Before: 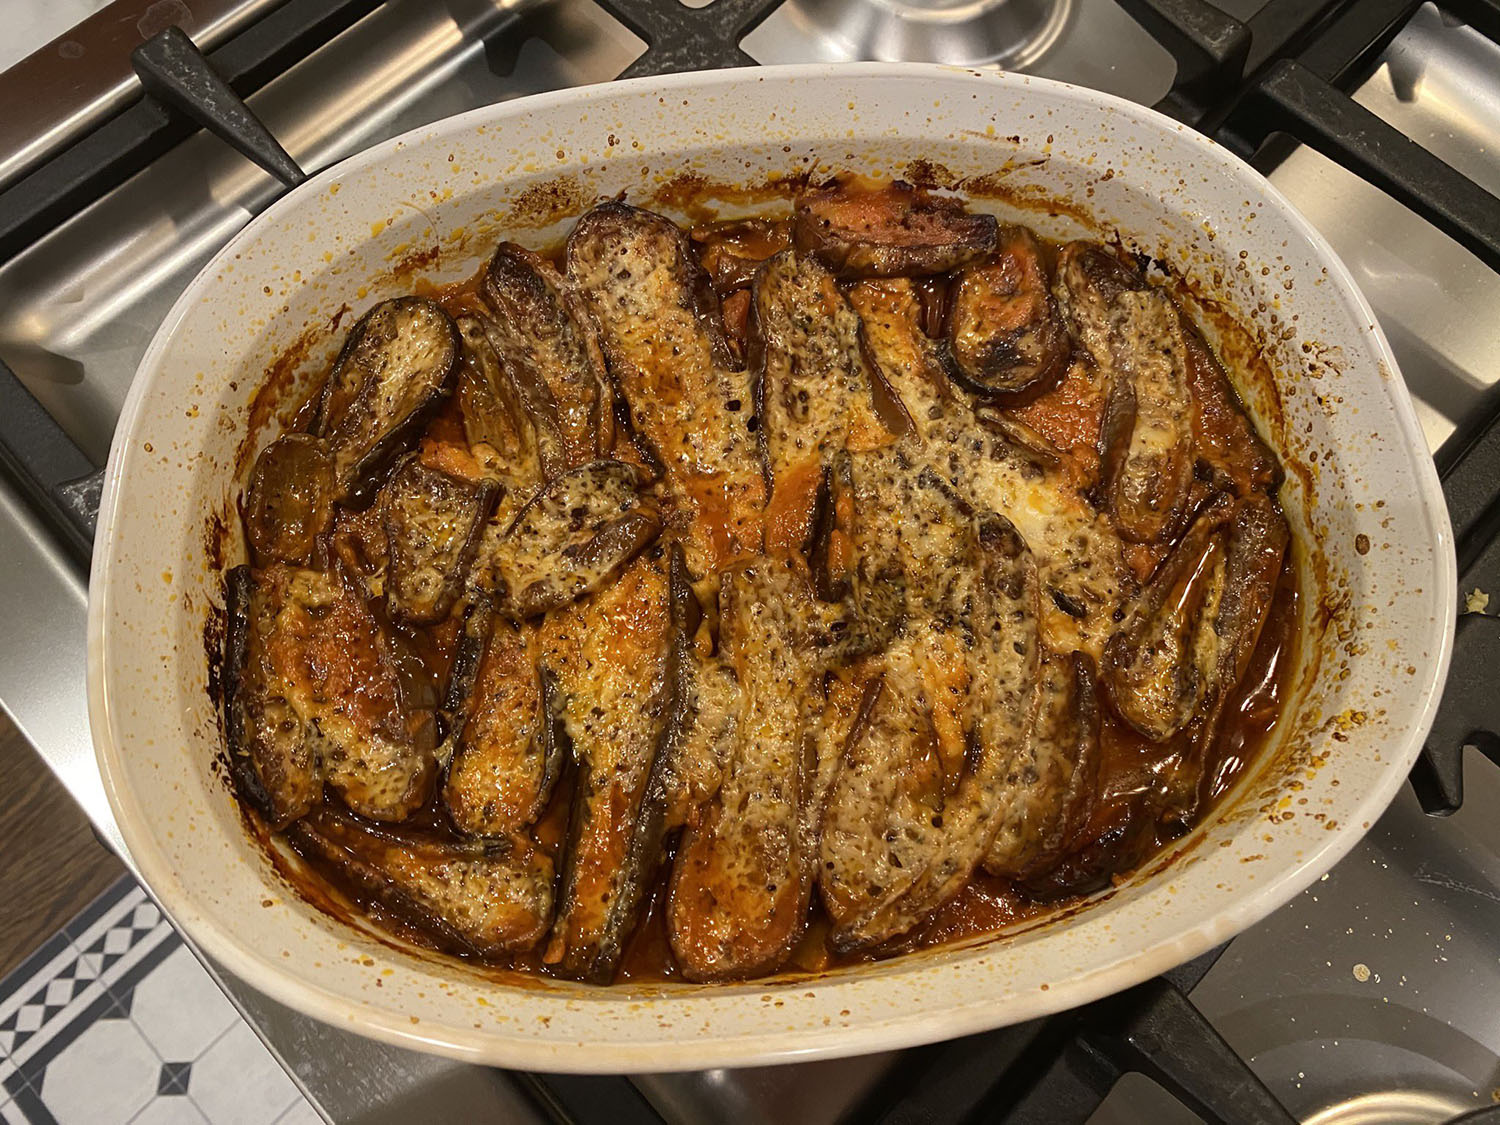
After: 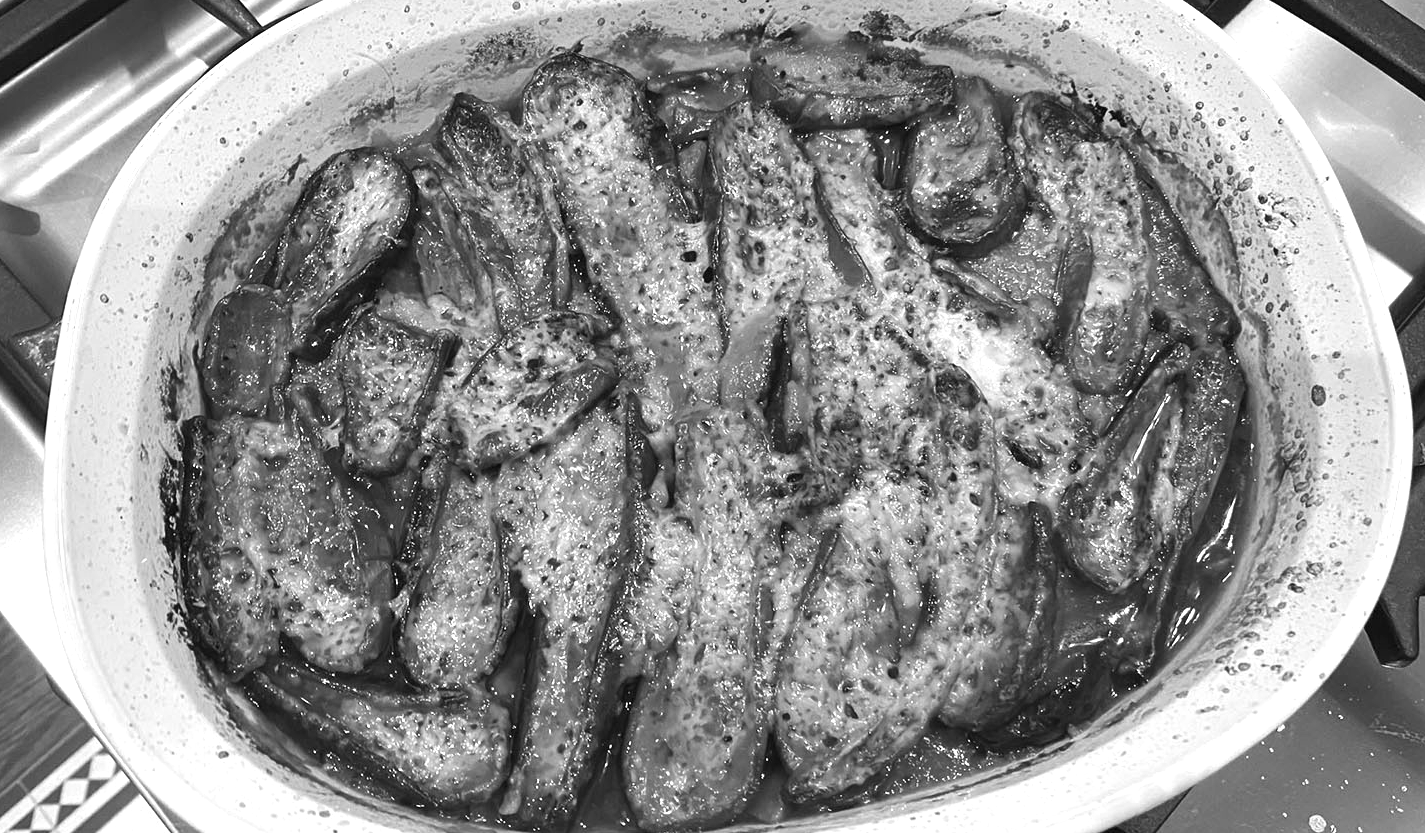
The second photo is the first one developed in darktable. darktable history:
crop and rotate: left 2.991%, top 13.302%, right 1.981%, bottom 12.636%
monochrome: on, module defaults
exposure: black level correction 0, exposure 0.953 EV, compensate exposure bias true, compensate highlight preservation false
